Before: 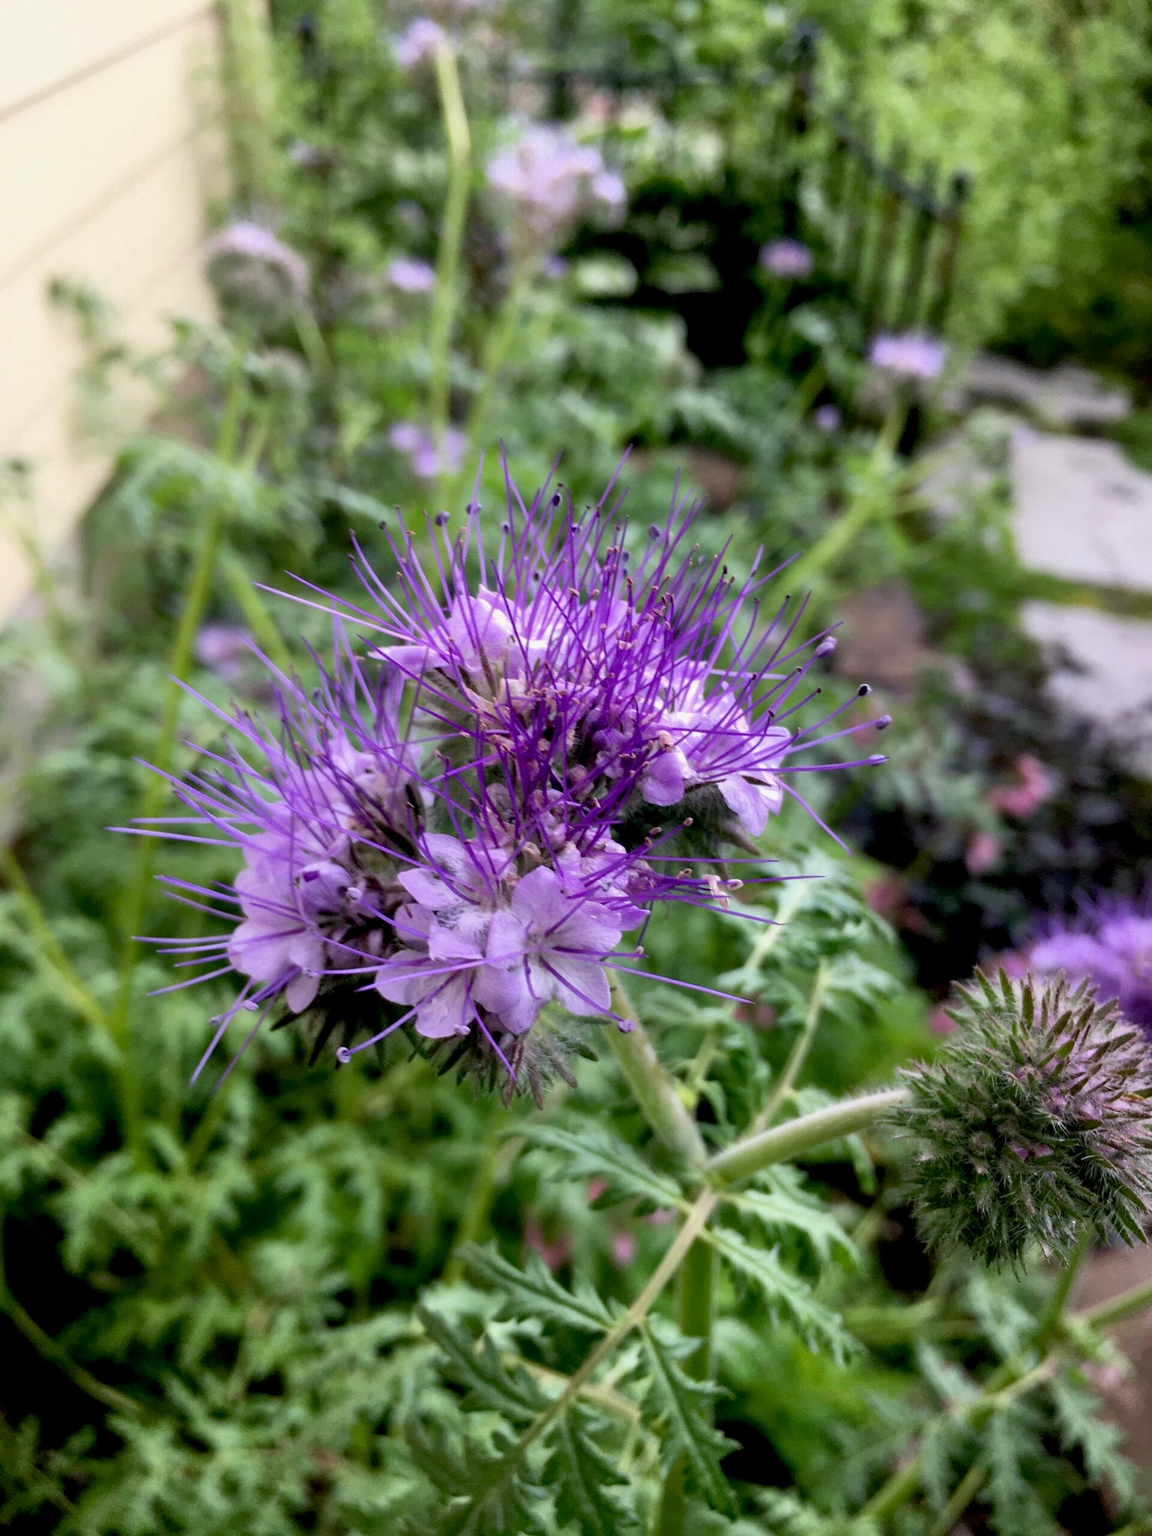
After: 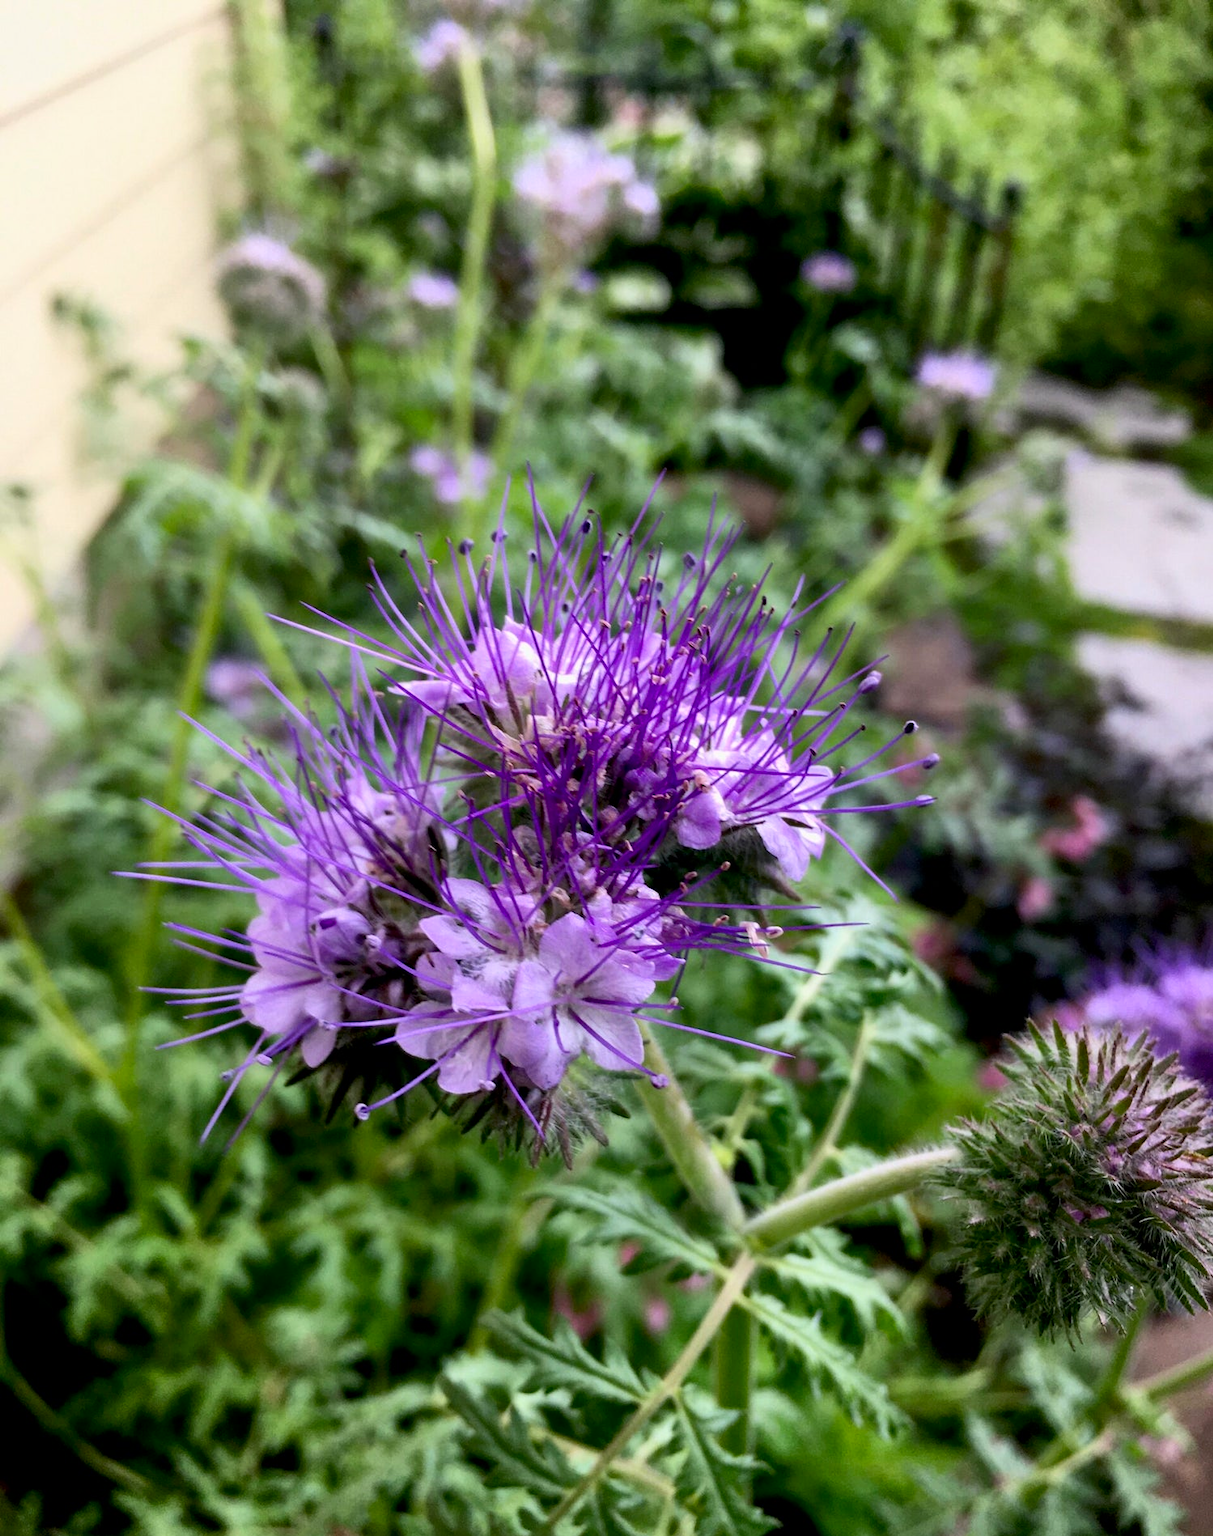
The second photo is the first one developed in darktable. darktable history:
contrast brightness saturation: contrast 0.151, brightness -0.006, saturation 0.104
crop and rotate: top 0.007%, bottom 5.059%
